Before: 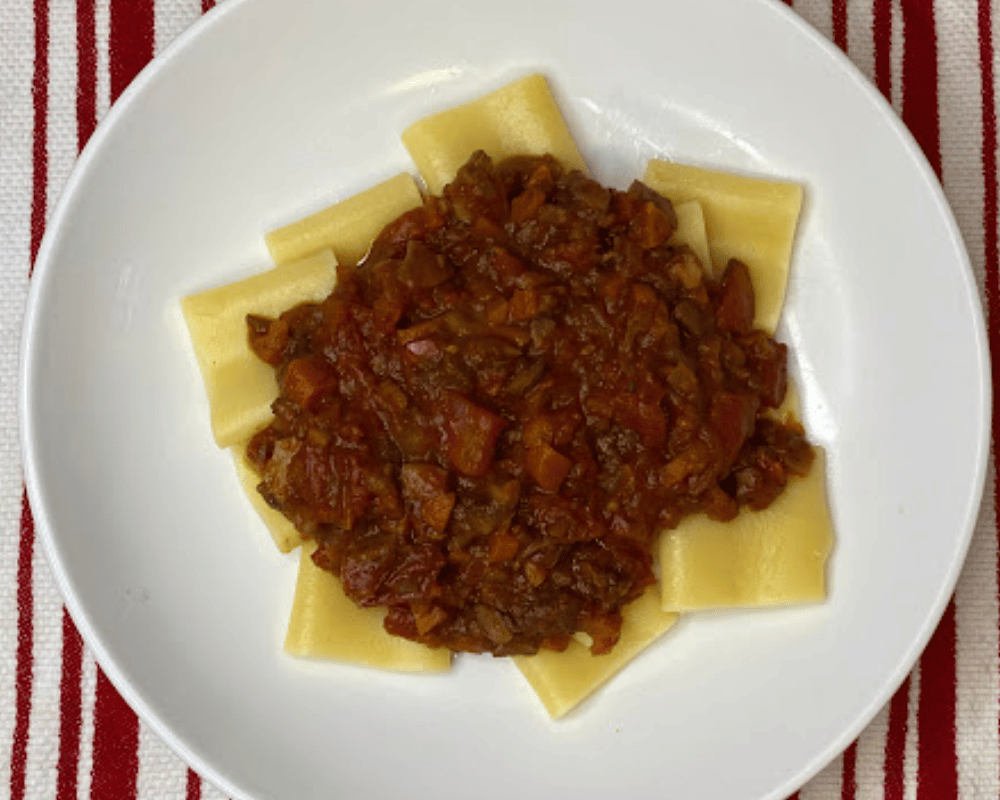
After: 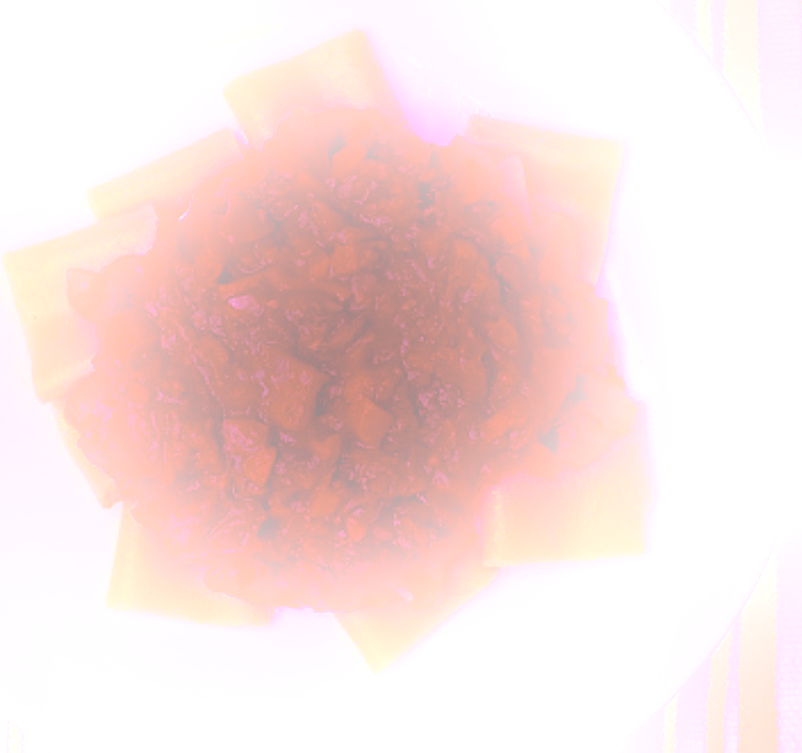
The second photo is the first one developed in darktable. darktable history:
sharpen: on, module defaults
crop and rotate: left 17.959%, top 5.771%, right 1.742%
contrast brightness saturation: contrast -0.26, saturation -0.43
bloom: size 25%, threshold 5%, strength 90%
color balance: mode lift, gamma, gain (sRGB), lift [1, 1, 0.101, 1]
